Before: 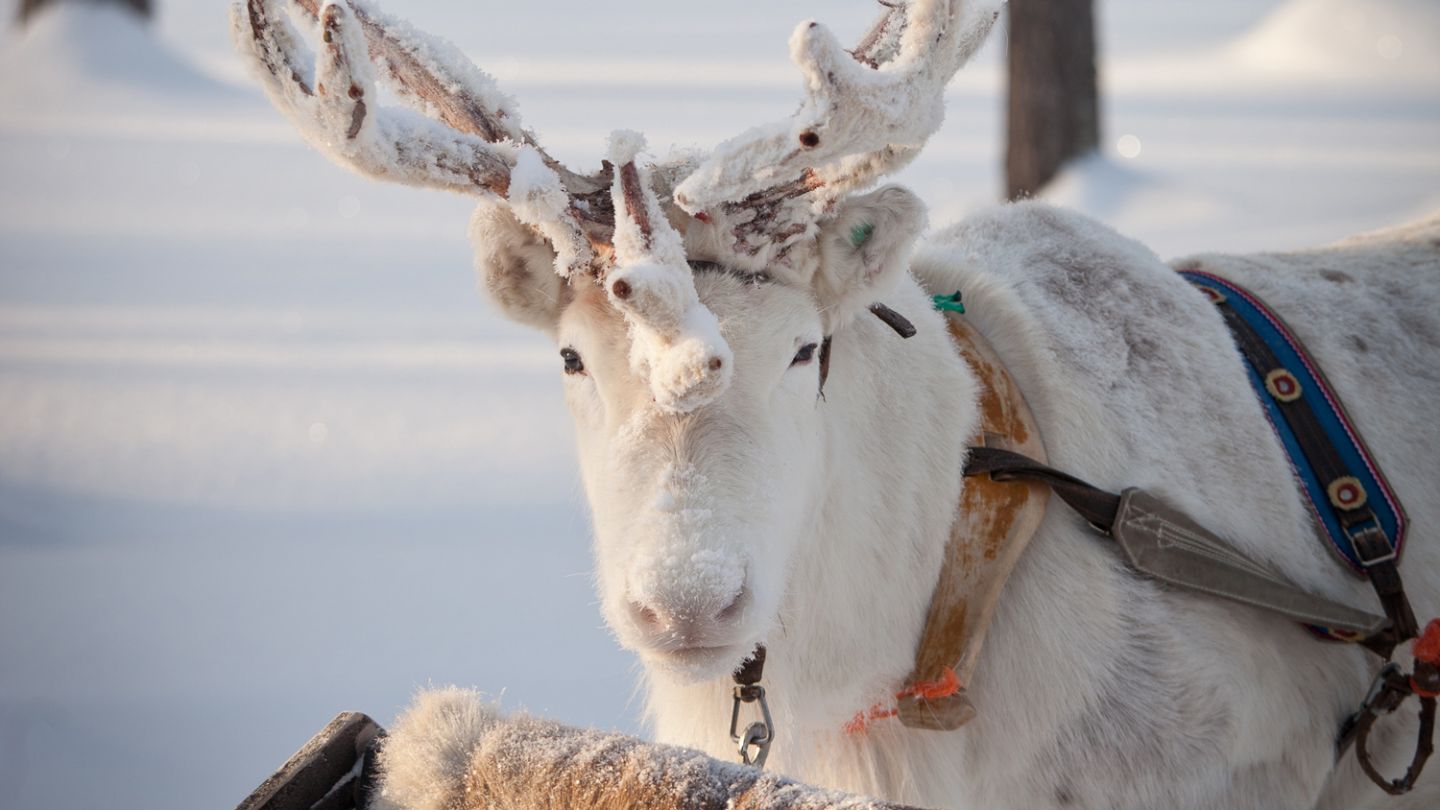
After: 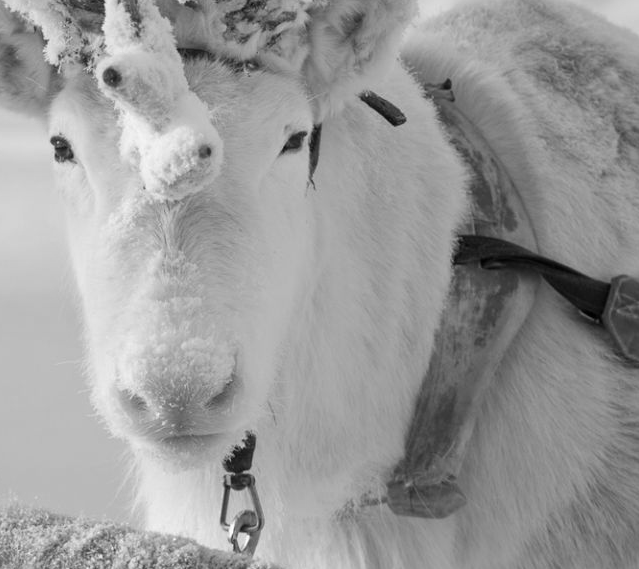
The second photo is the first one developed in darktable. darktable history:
crop: left 35.432%, top 26.233%, right 20.145%, bottom 3.432%
monochrome: on, module defaults
